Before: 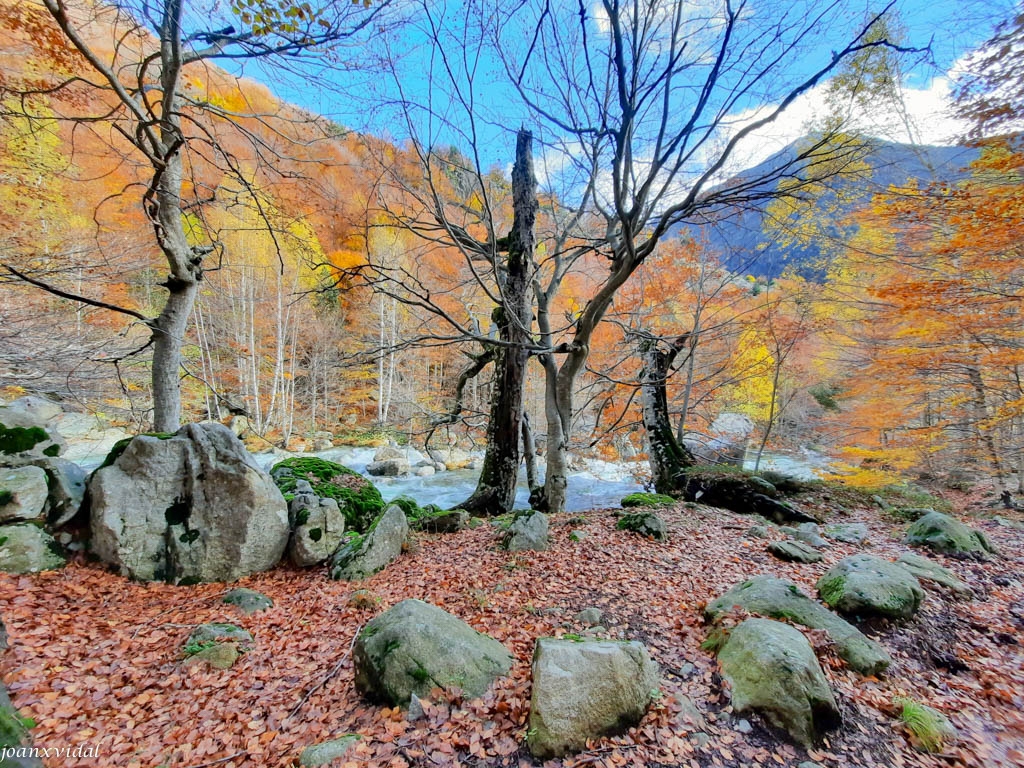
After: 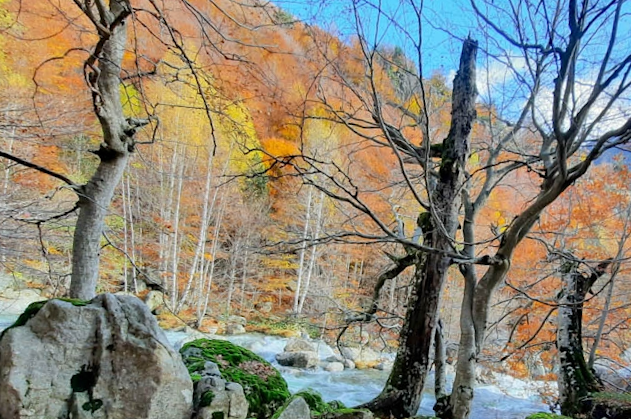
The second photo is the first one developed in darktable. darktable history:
crop and rotate: angle -6.43°, left 2.101%, top 6.979%, right 27.393%, bottom 30.644%
